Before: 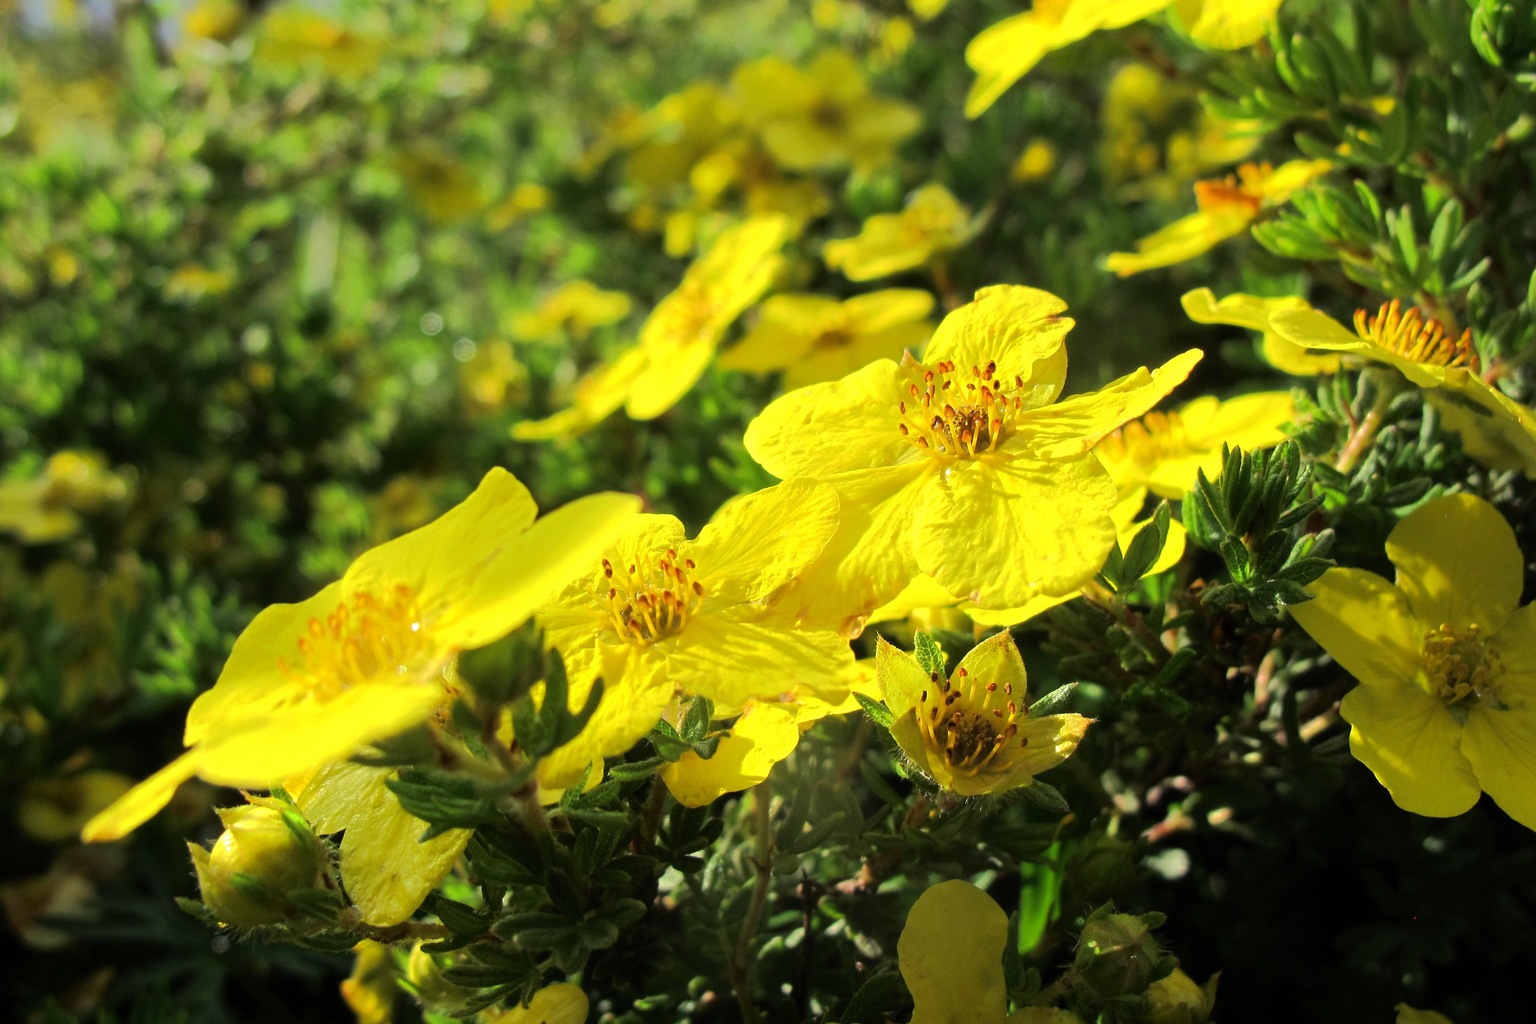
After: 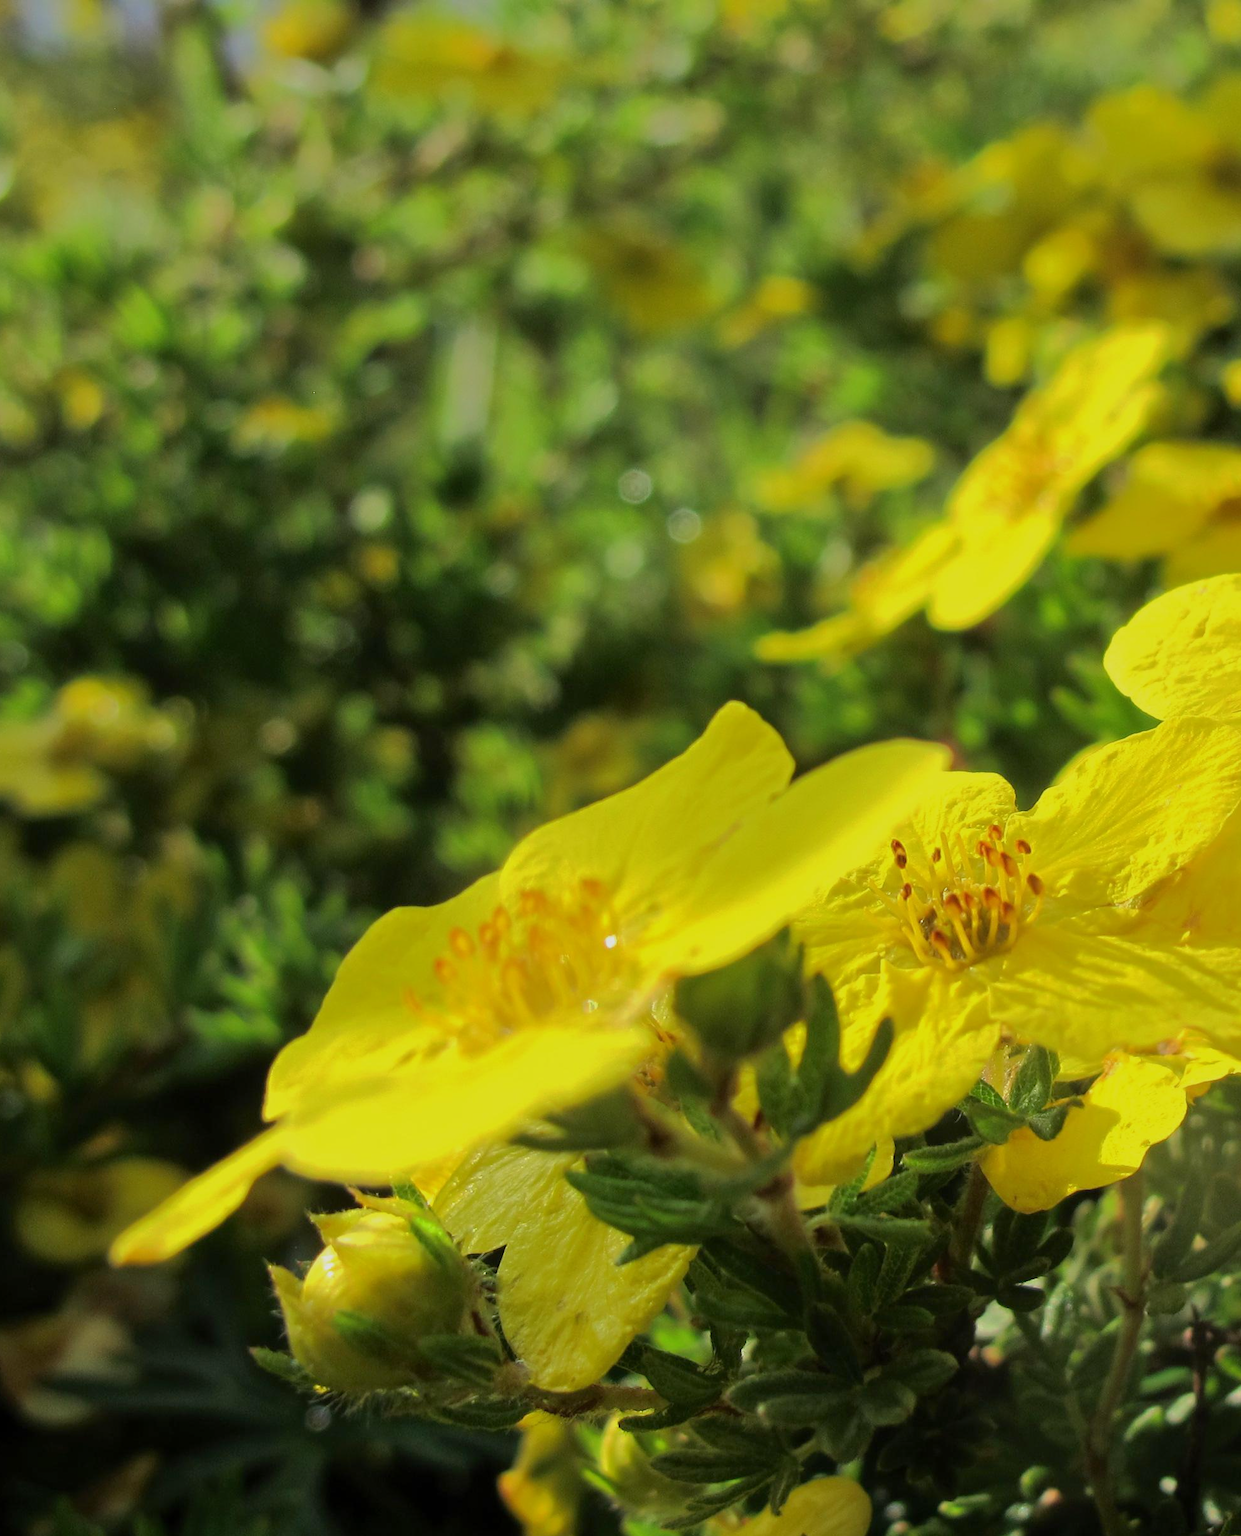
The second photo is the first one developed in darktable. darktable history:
crop: left 0.587%, right 45.588%, bottom 0.086%
tone equalizer: -8 EV 0.25 EV, -7 EV 0.417 EV, -6 EV 0.417 EV, -5 EV 0.25 EV, -3 EV -0.25 EV, -2 EV -0.417 EV, -1 EV -0.417 EV, +0 EV -0.25 EV, edges refinement/feathering 500, mask exposure compensation -1.57 EV, preserve details guided filter
